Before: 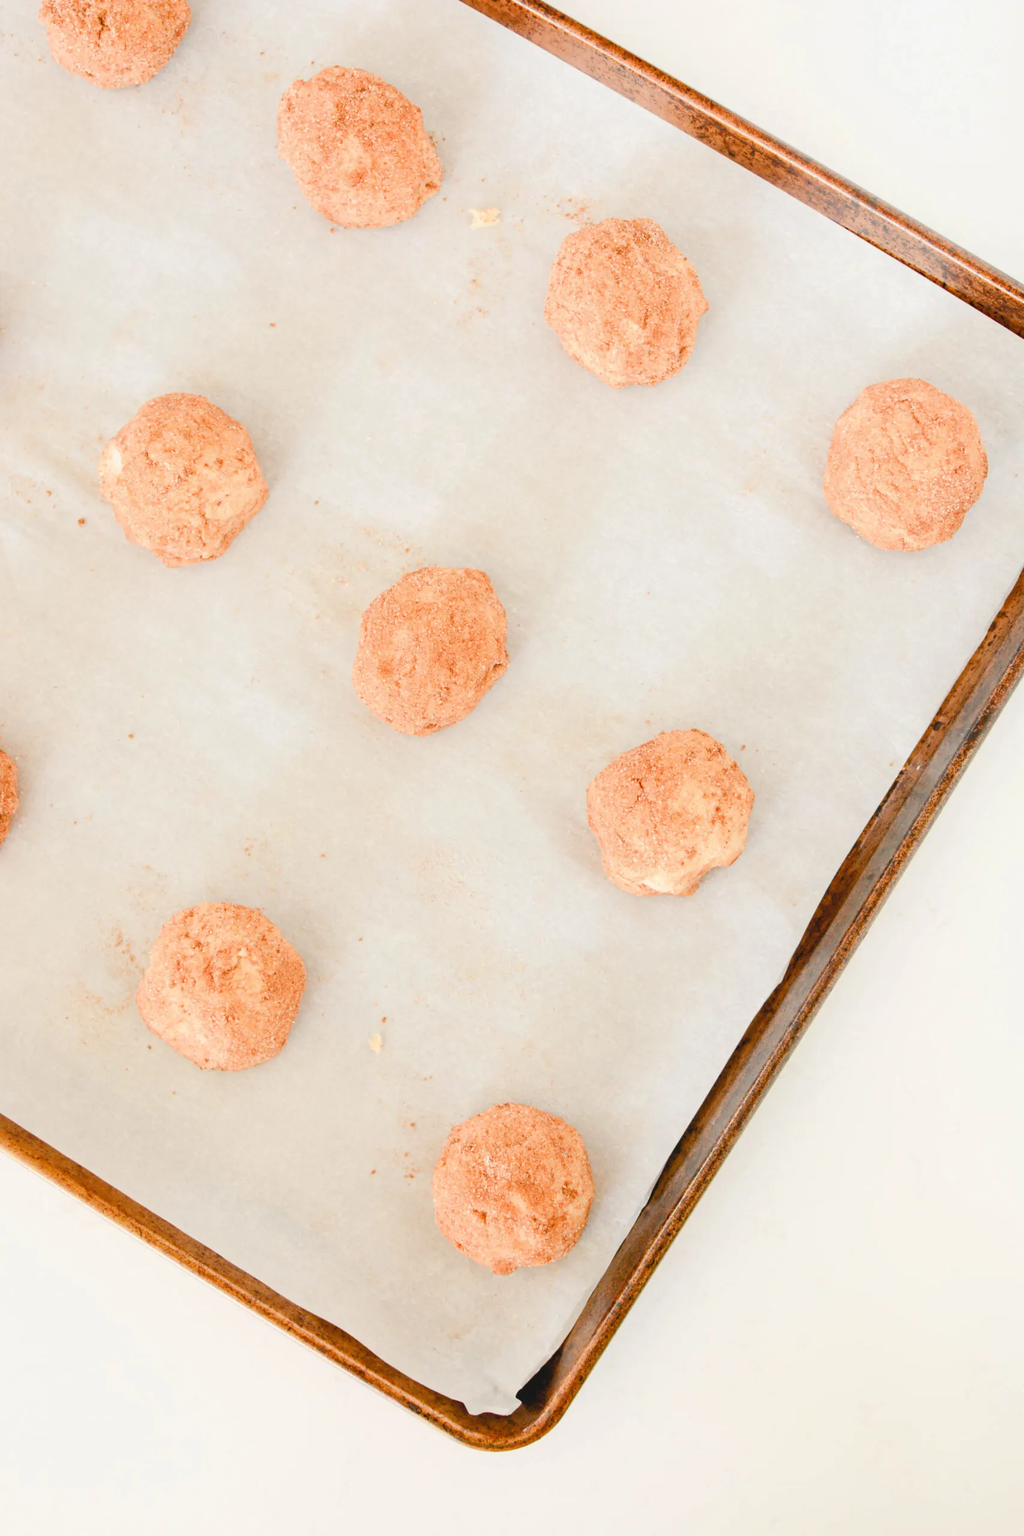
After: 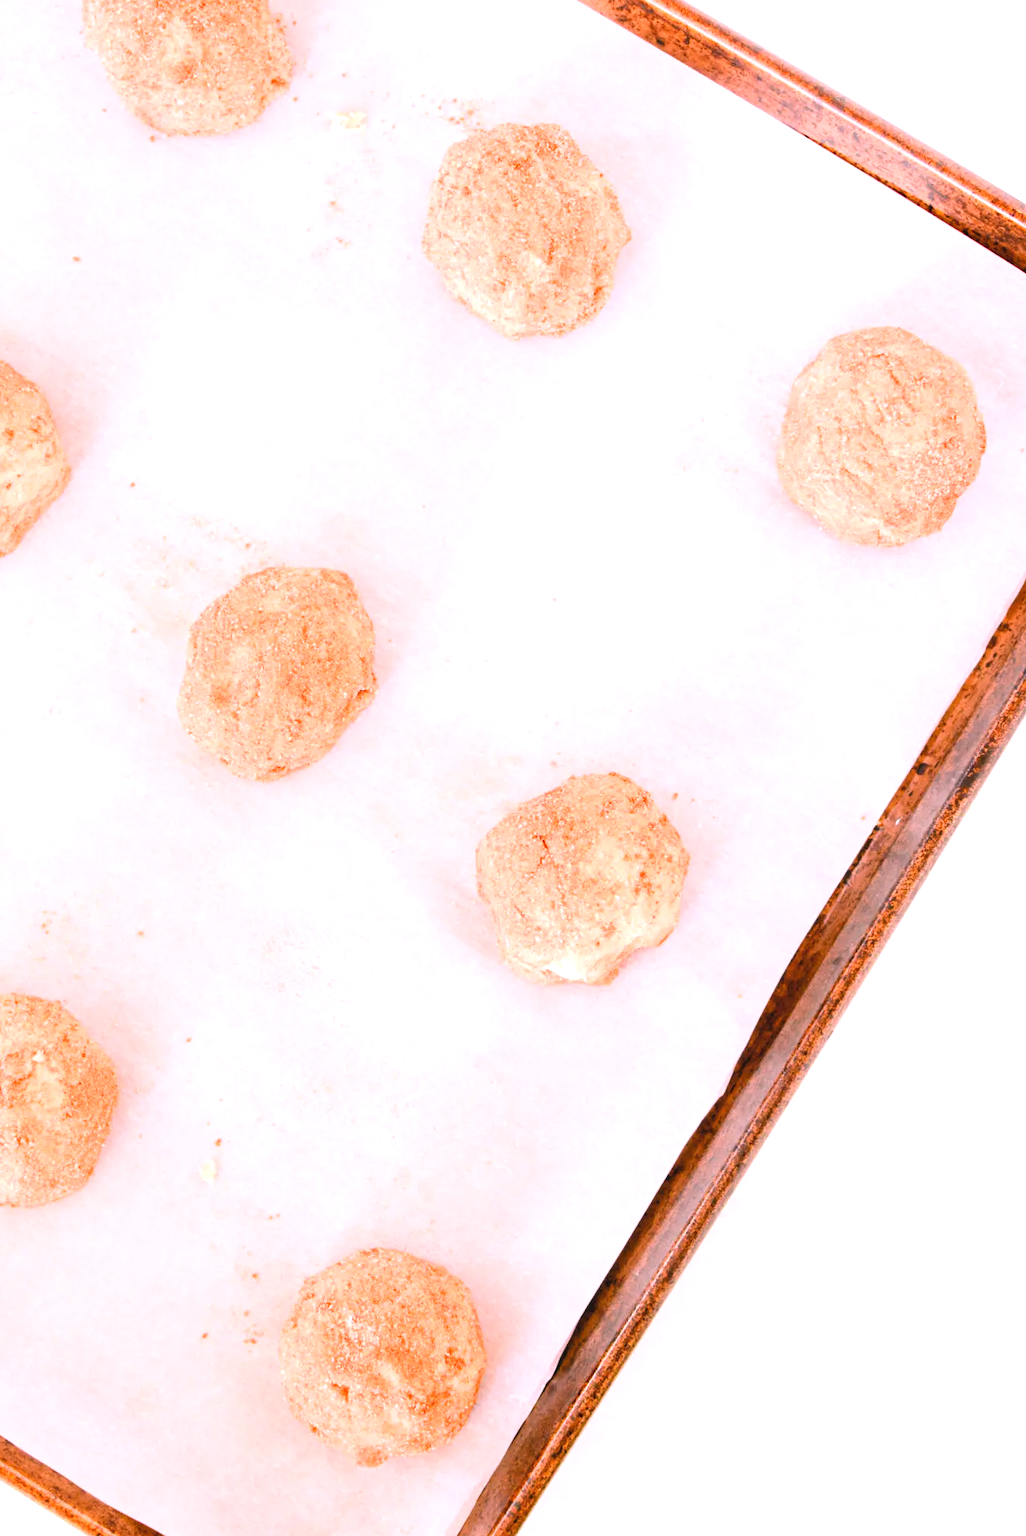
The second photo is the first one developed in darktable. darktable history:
tone equalizer: -8 EV -0.417 EV, -7 EV -0.389 EV, -6 EV -0.333 EV, -5 EV -0.222 EV, -3 EV 0.222 EV, -2 EV 0.333 EV, -1 EV 0.389 EV, +0 EV 0.417 EV, edges refinement/feathering 500, mask exposure compensation -1.57 EV, preserve details no
white balance: red 1.188, blue 1.11
crop and rotate: left 20.74%, top 7.912%, right 0.375%, bottom 13.378%
